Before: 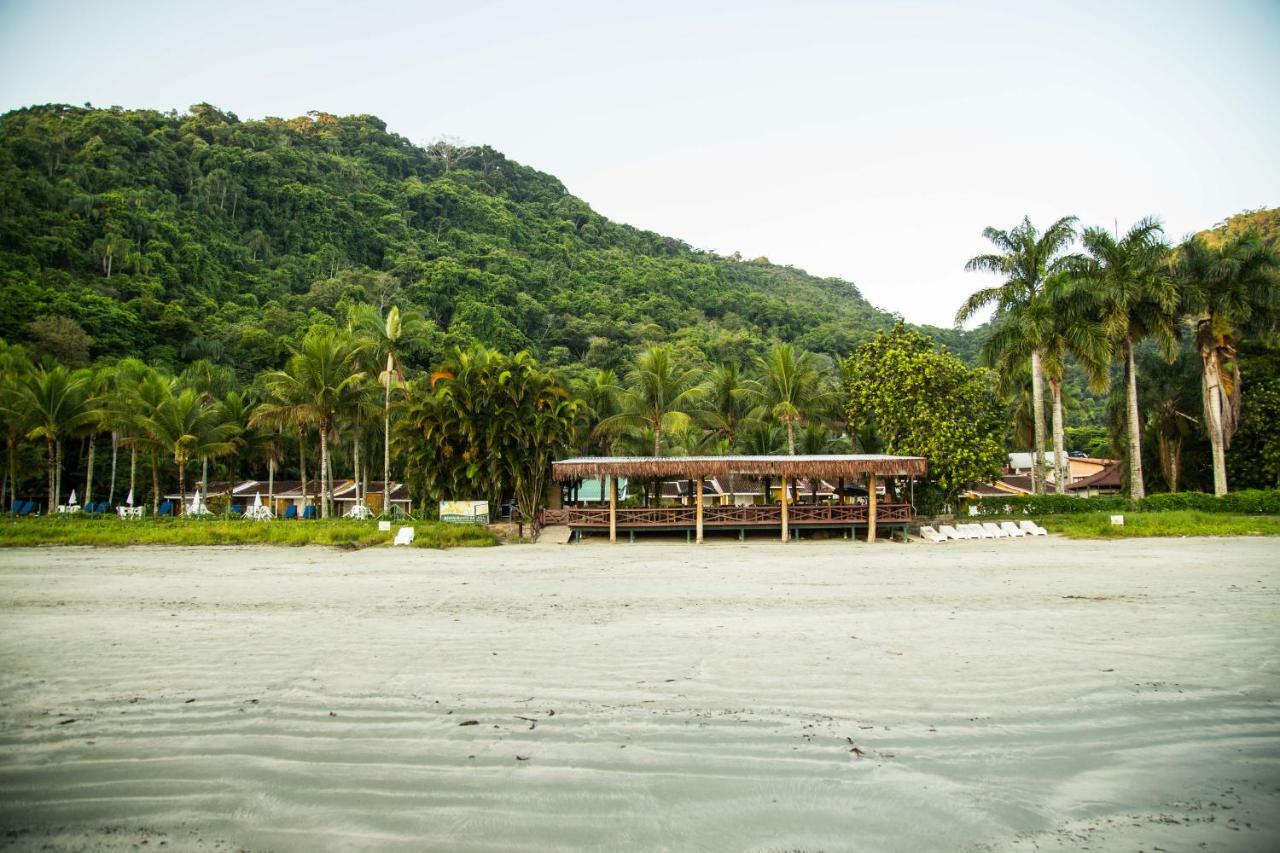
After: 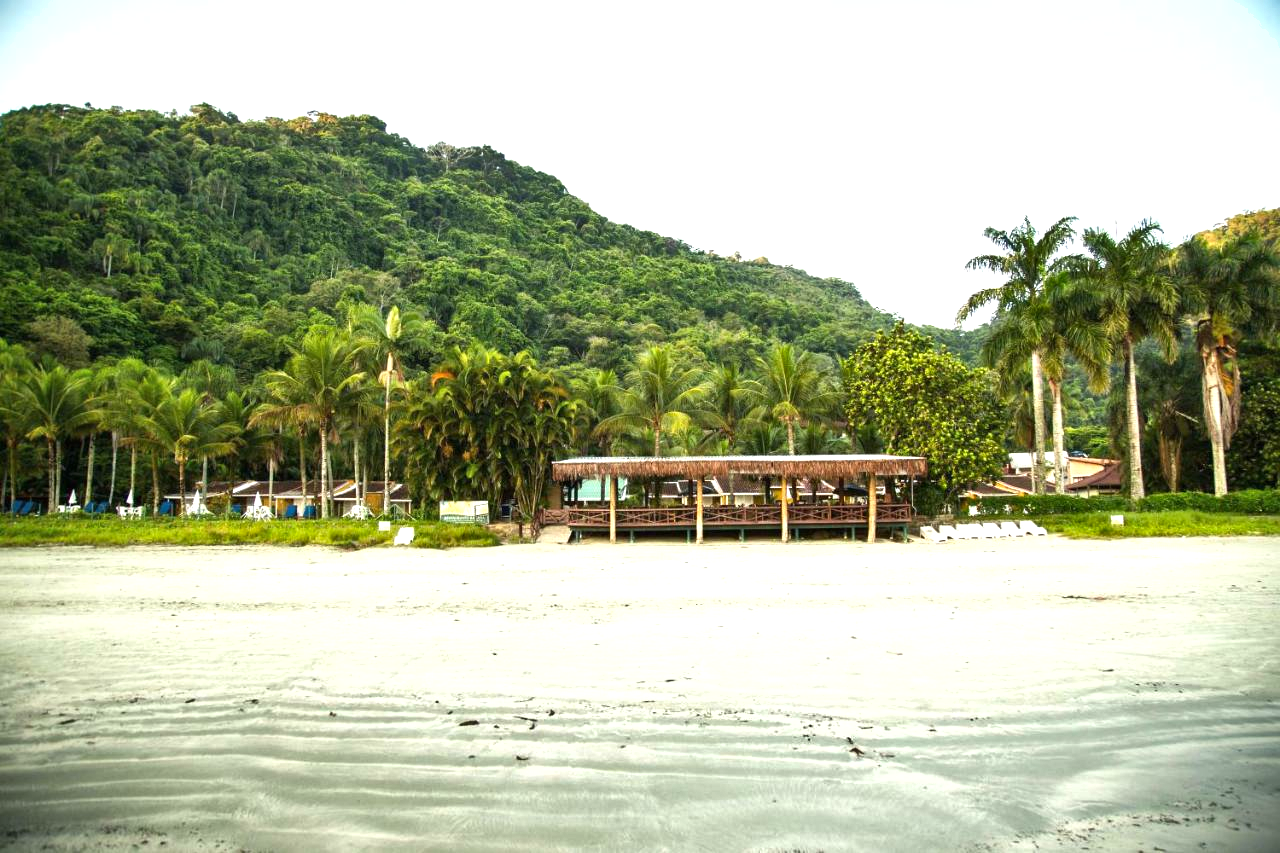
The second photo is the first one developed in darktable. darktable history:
exposure: black level correction 0, exposure 0.696 EV, compensate highlight preservation false
shadows and highlights: shadows 48.2, highlights -41.67, soften with gaussian
